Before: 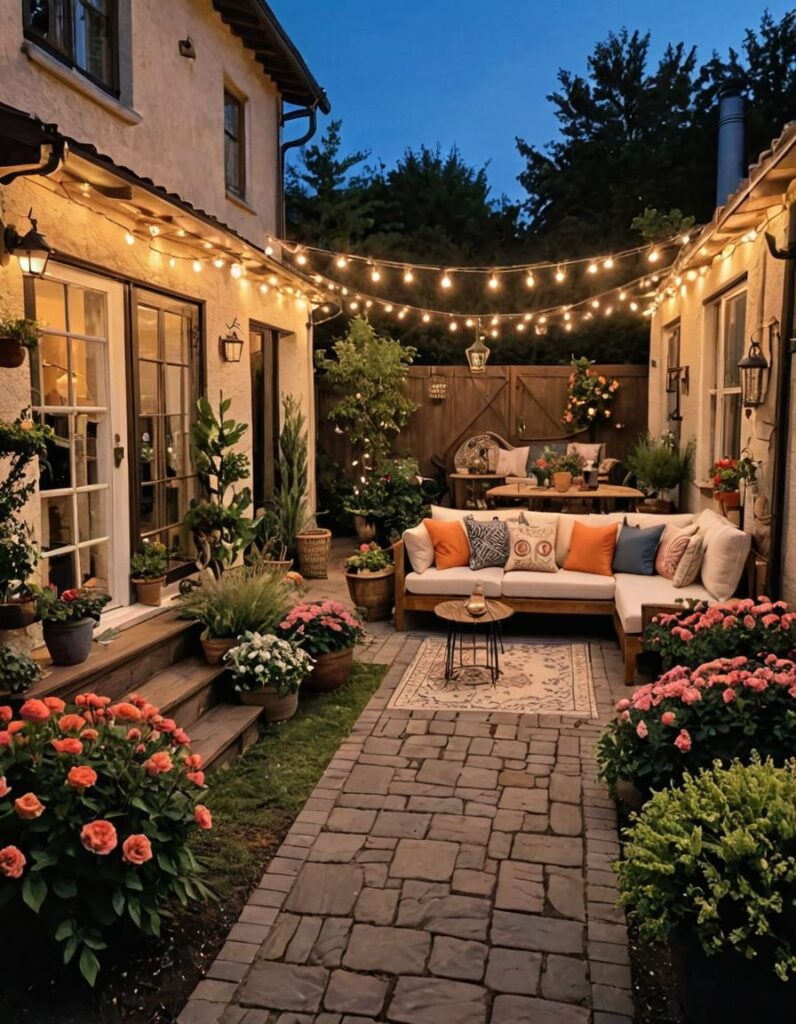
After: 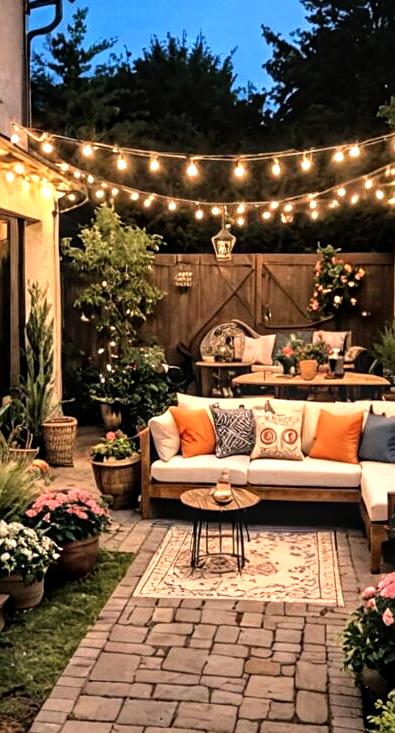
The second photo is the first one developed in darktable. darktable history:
local contrast: on, module defaults
sharpen: amount 0.214
tone equalizer: -8 EV -1.07 EV, -7 EV -1.05 EV, -6 EV -0.892 EV, -5 EV -0.567 EV, -3 EV 0.546 EV, -2 EV 0.884 EV, -1 EV 0.988 EV, +0 EV 1.05 EV
crop: left 32%, top 10.947%, right 18.354%, bottom 17.441%
